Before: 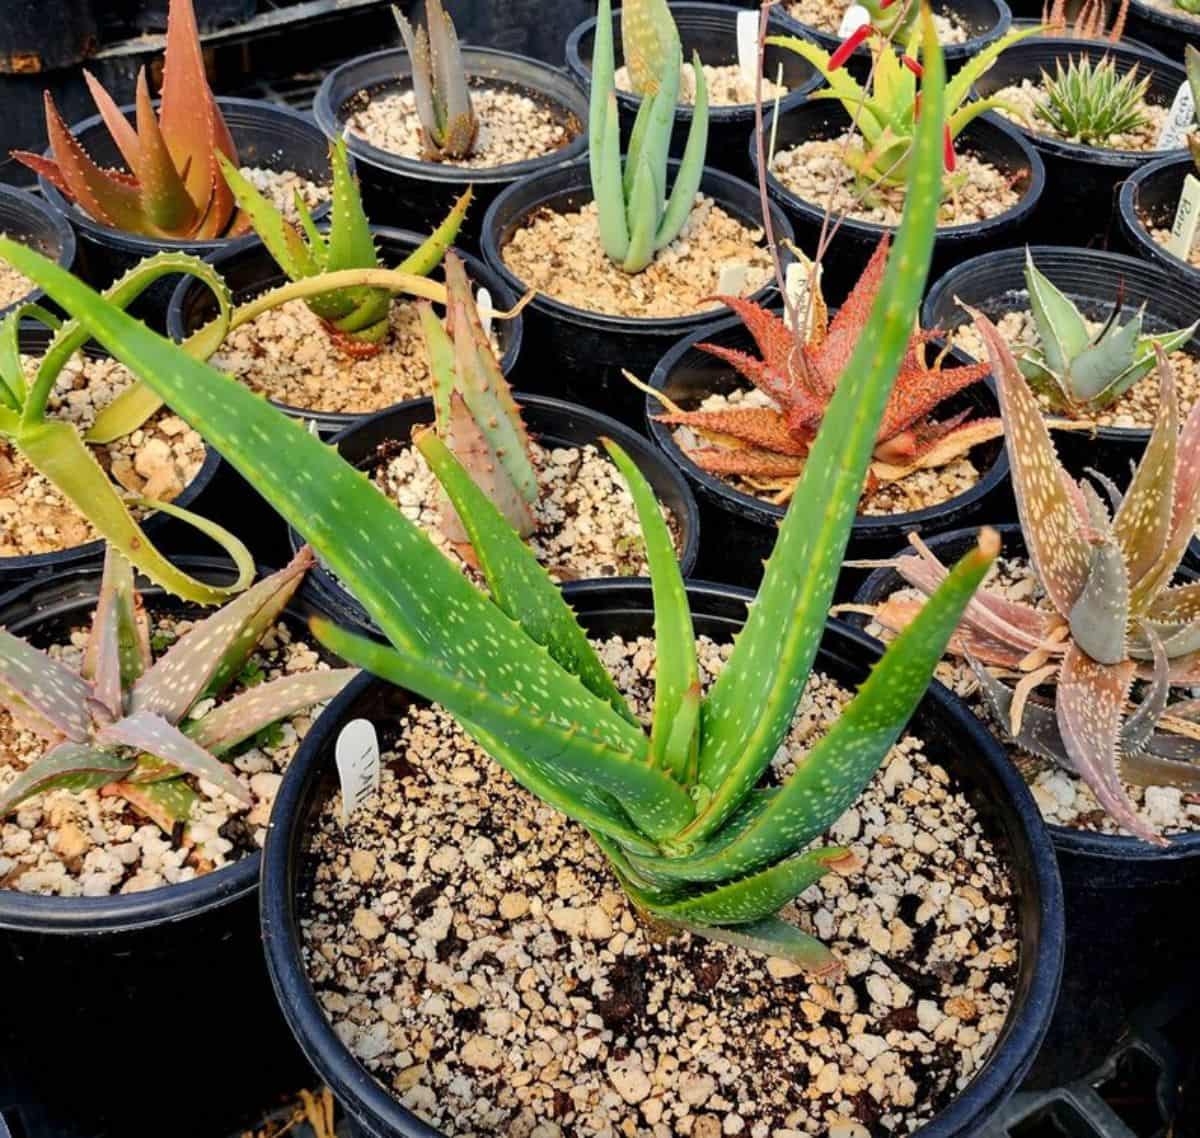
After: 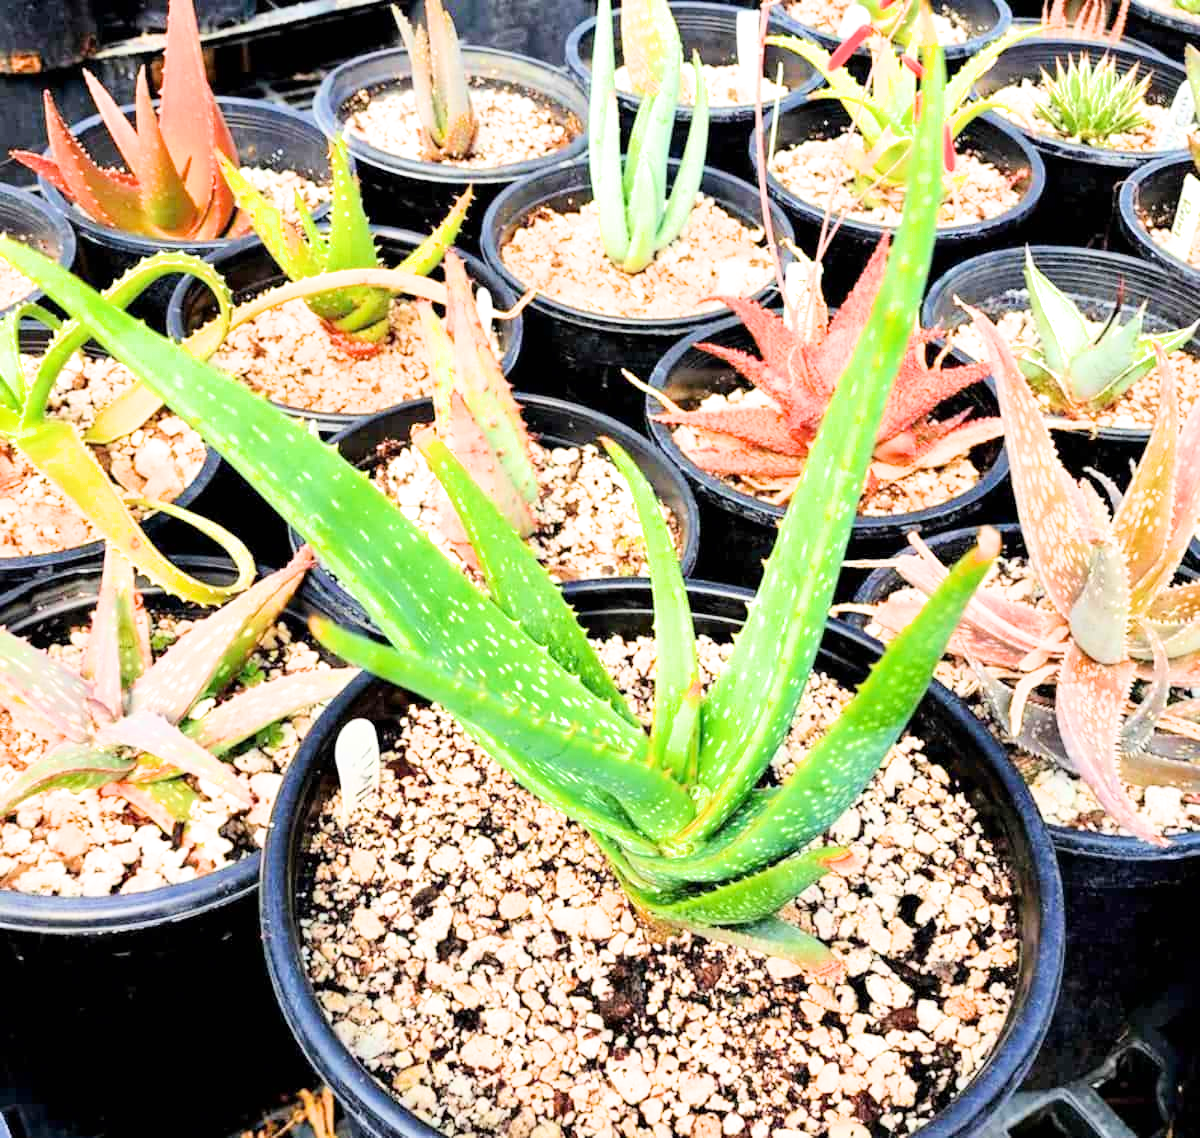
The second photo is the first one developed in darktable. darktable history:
exposure: exposure 2.244 EV, compensate highlight preservation false
filmic rgb: black relative exposure -7.65 EV, white relative exposure 4.56 EV, hardness 3.61, contrast 1.05, color science v6 (2022)
